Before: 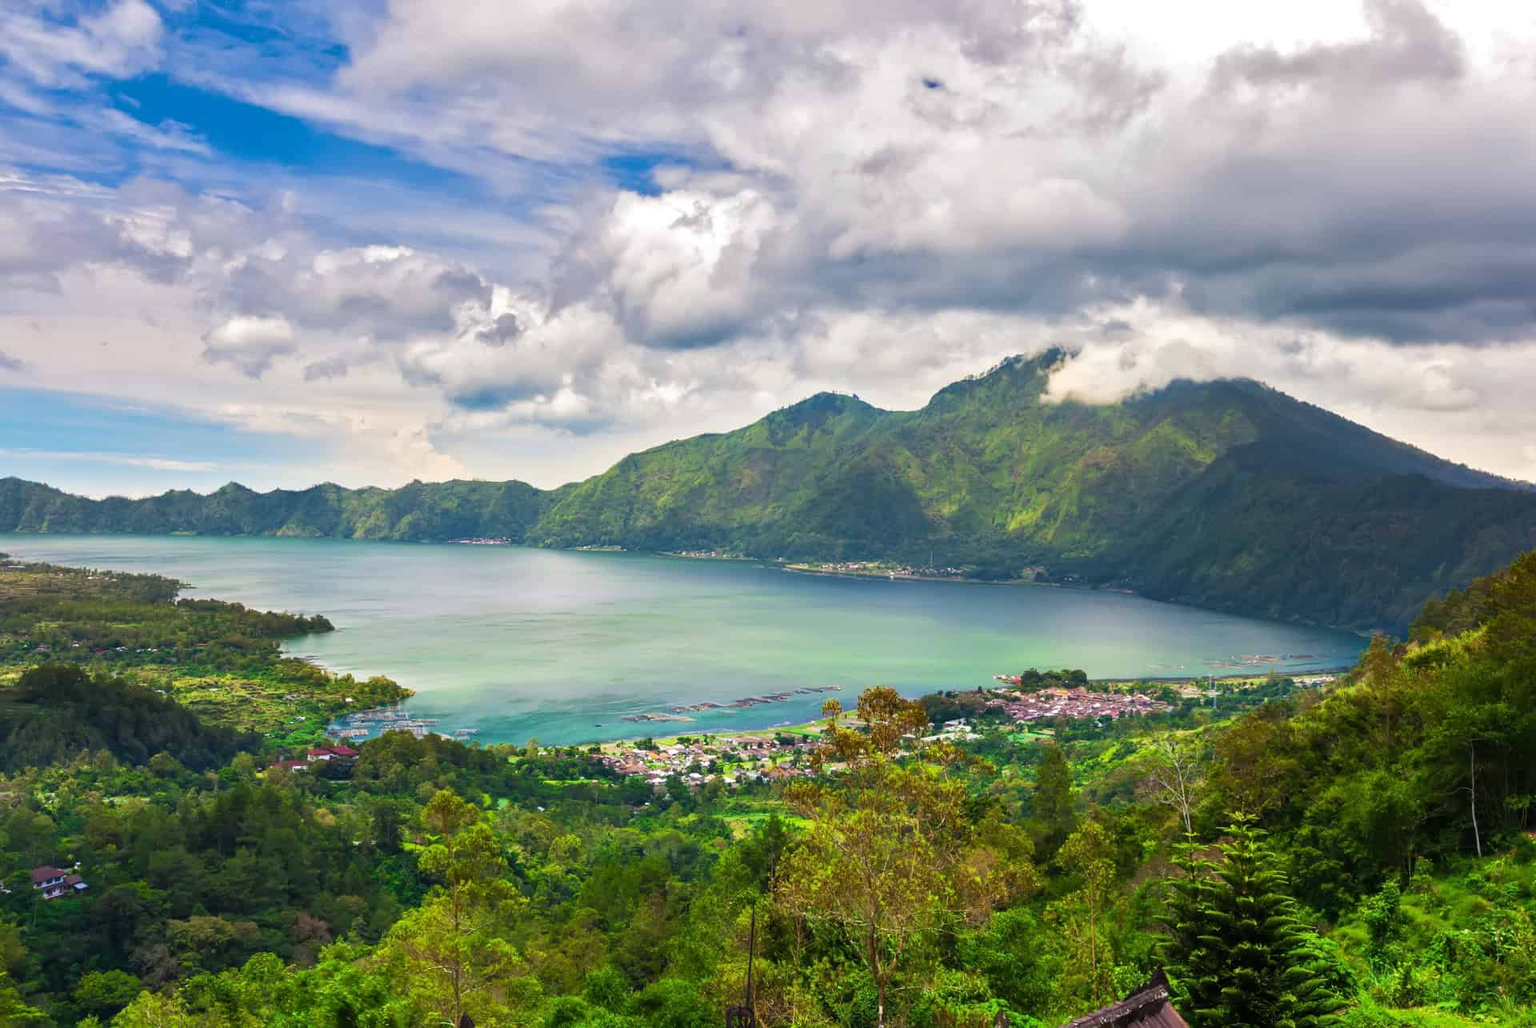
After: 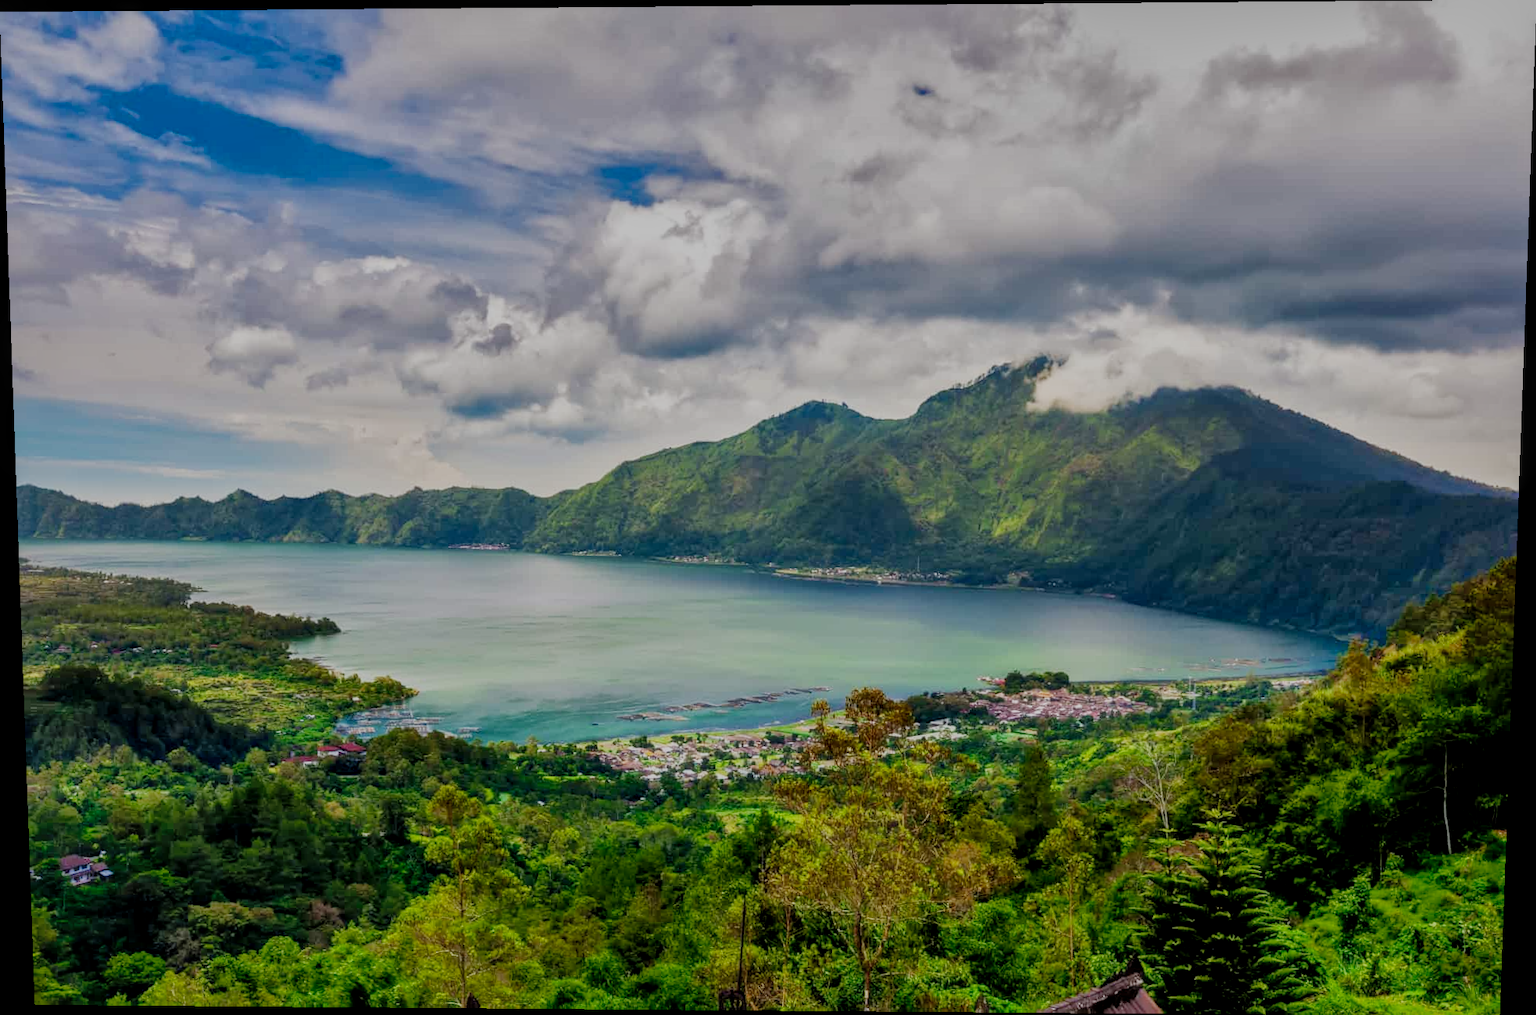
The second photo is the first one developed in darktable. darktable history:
shadows and highlights: on, module defaults
haze removal: strength -0.1, adaptive false
local contrast: on, module defaults
rotate and perspective: lens shift (vertical) 0.048, lens shift (horizontal) -0.024, automatic cropping off
filmic rgb: middle gray luminance 29%, black relative exposure -10.3 EV, white relative exposure 5.5 EV, threshold 6 EV, target black luminance 0%, hardness 3.95, latitude 2.04%, contrast 1.132, highlights saturation mix 5%, shadows ↔ highlights balance 15.11%, preserve chrominance no, color science v3 (2019), use custom middle-gray values true, iterations of high-quality reconstruction 0, enable highlight reconstruction true
